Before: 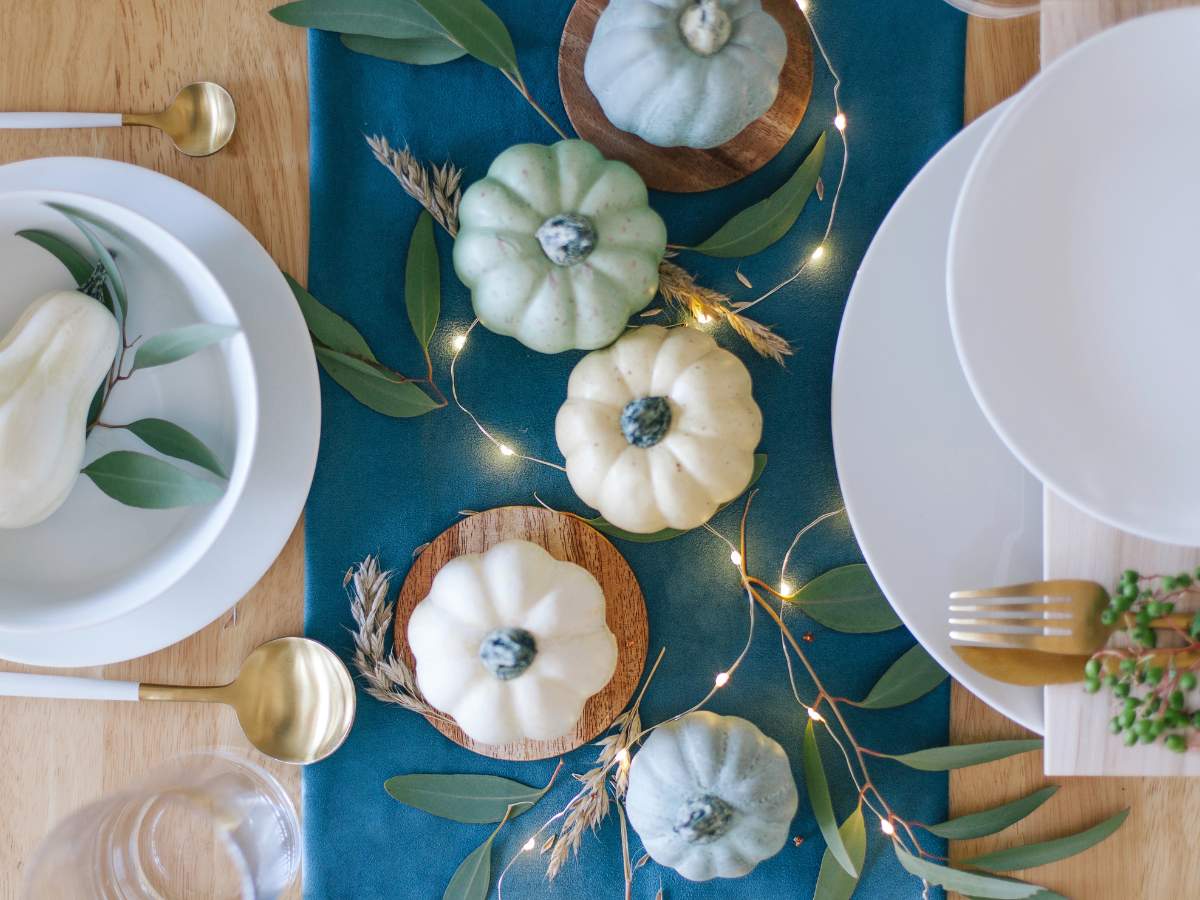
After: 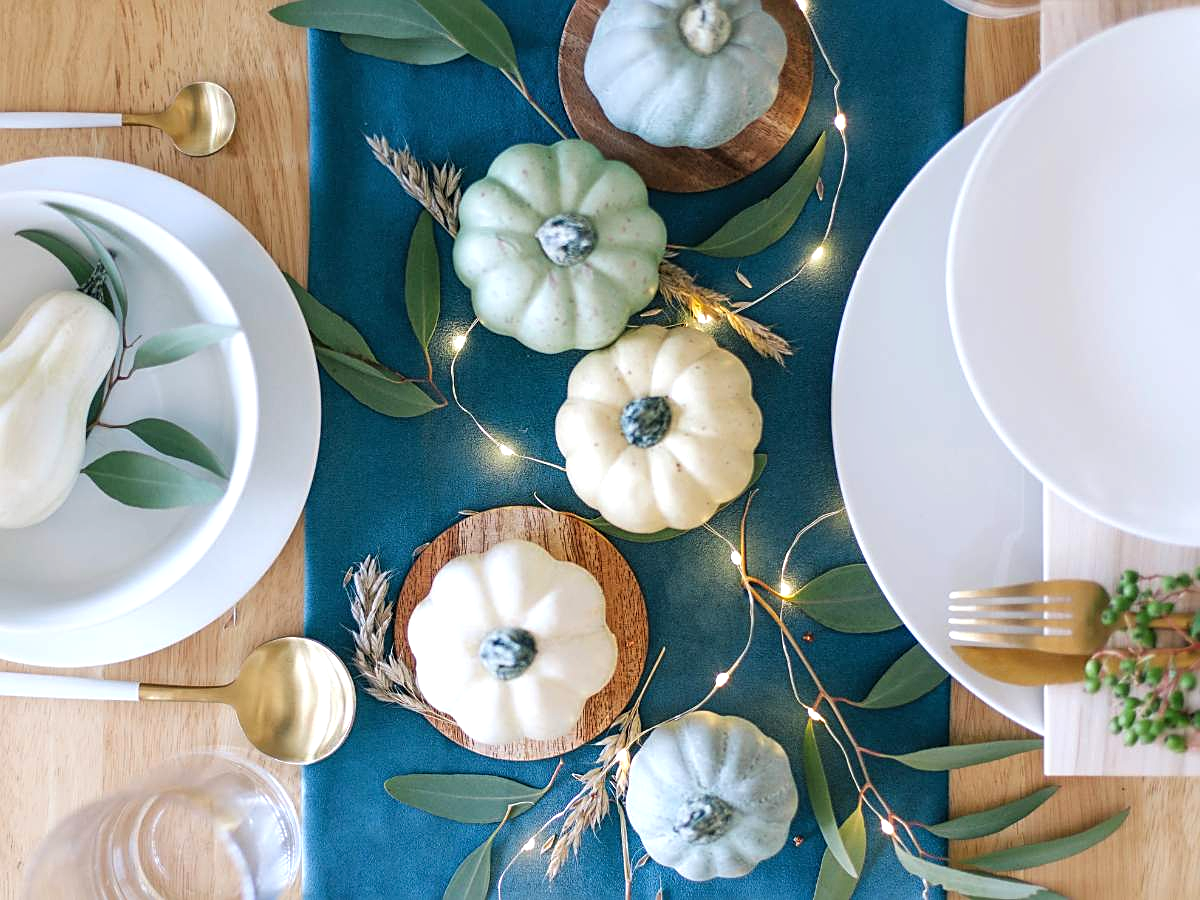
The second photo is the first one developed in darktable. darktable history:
sharpen: on, module defaults
tone equalizer: -8 EV -0.38 EV, -7 EV -0.388 EV, -6 EV -0.344 EV, -5 EV -0.213 EV, -3 EV 0.214 EV, -2 EV 0.32 EV, -1 EV 0.364 EV, +0 EV 0.437 EV, mask exposure compensation -0.504 EV
